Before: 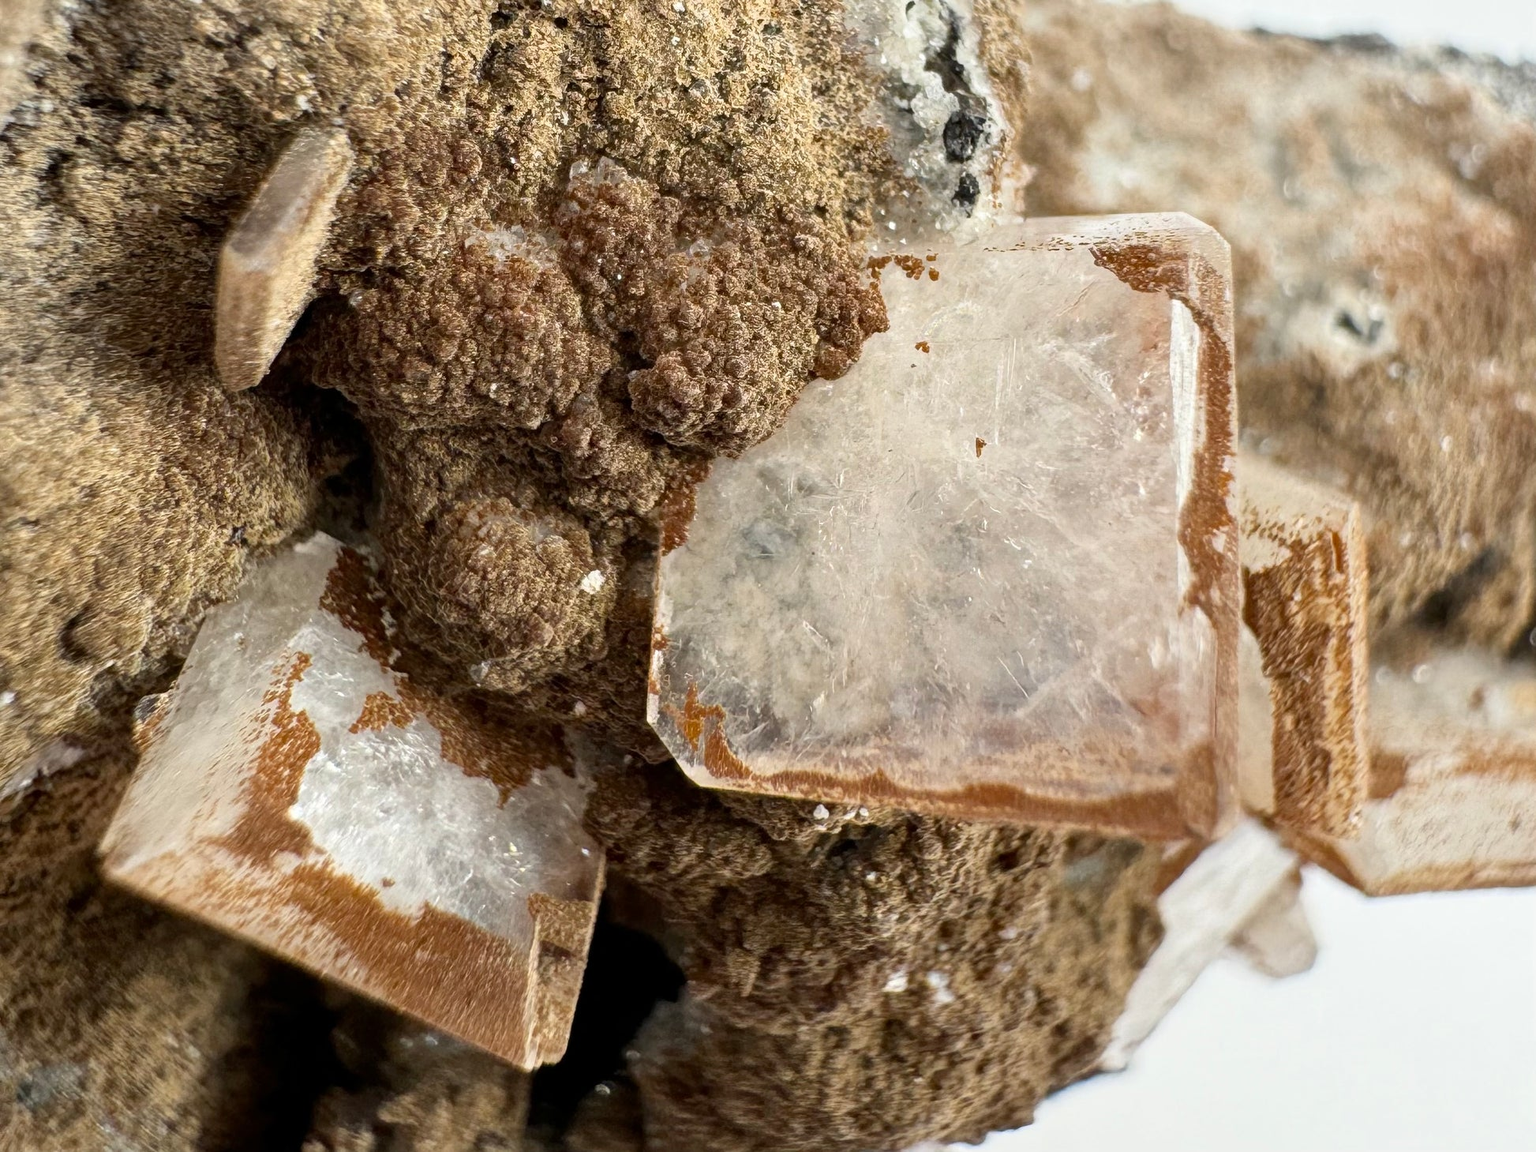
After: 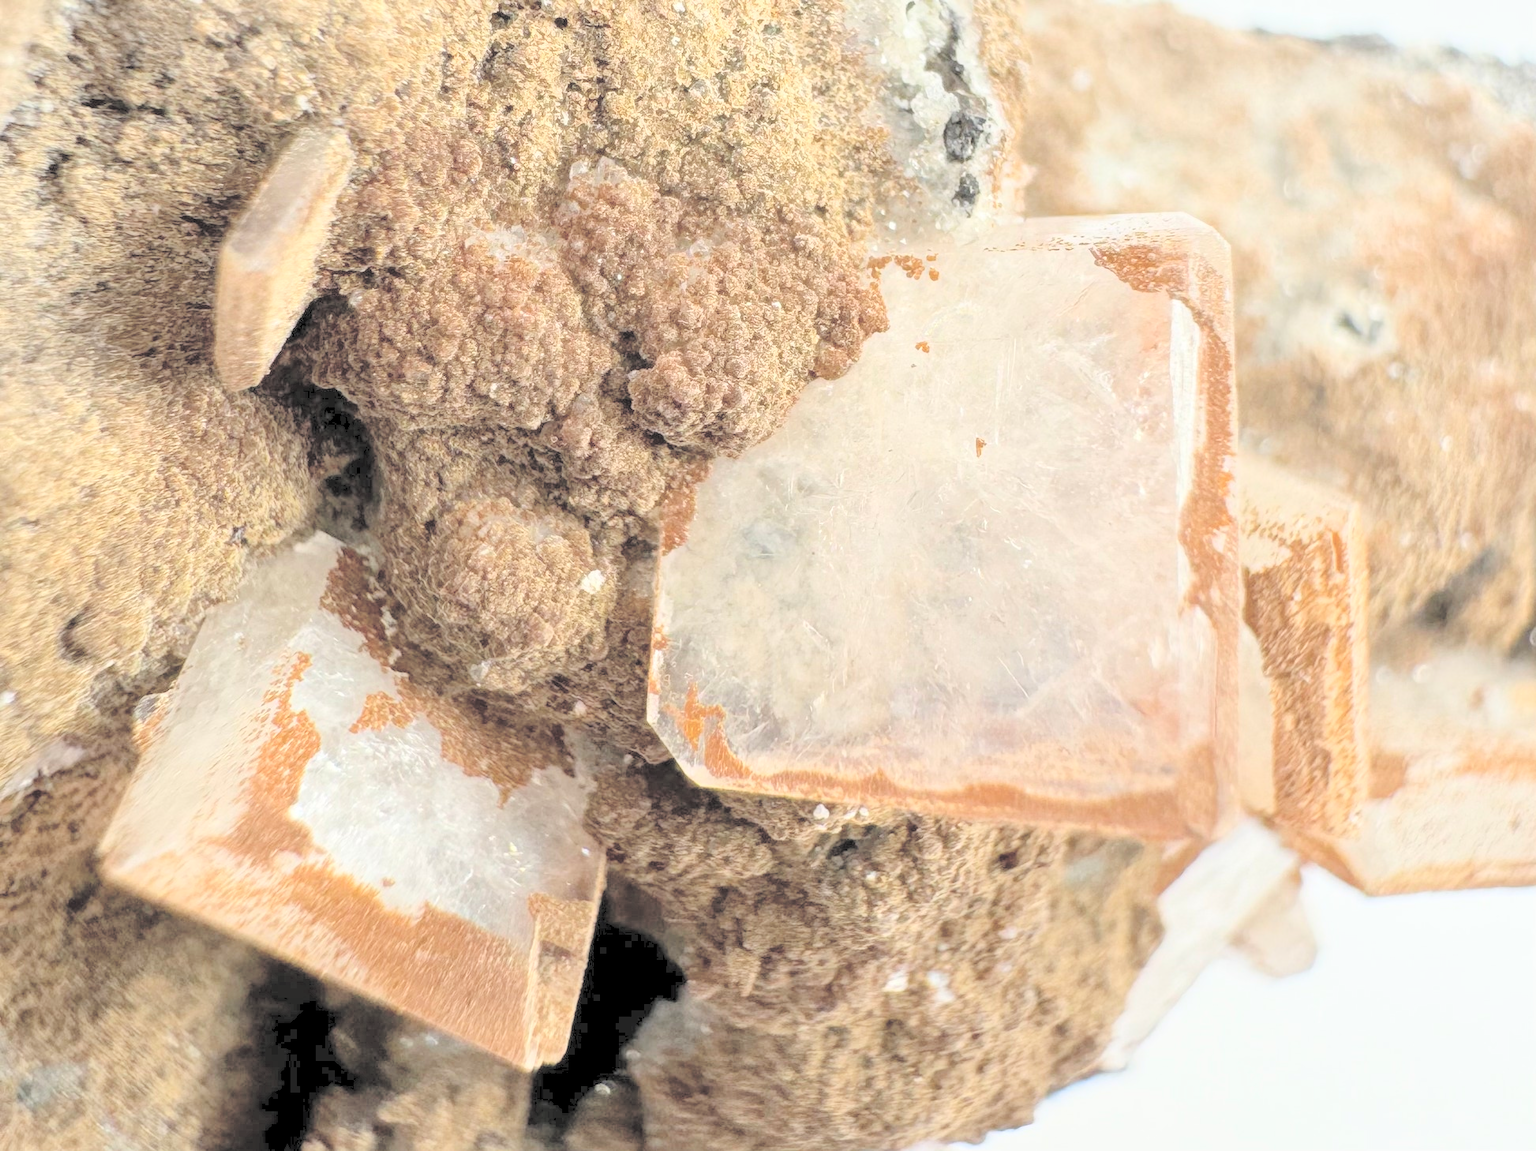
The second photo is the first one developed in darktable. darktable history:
contrast brightness saturation: brightness 0.989
